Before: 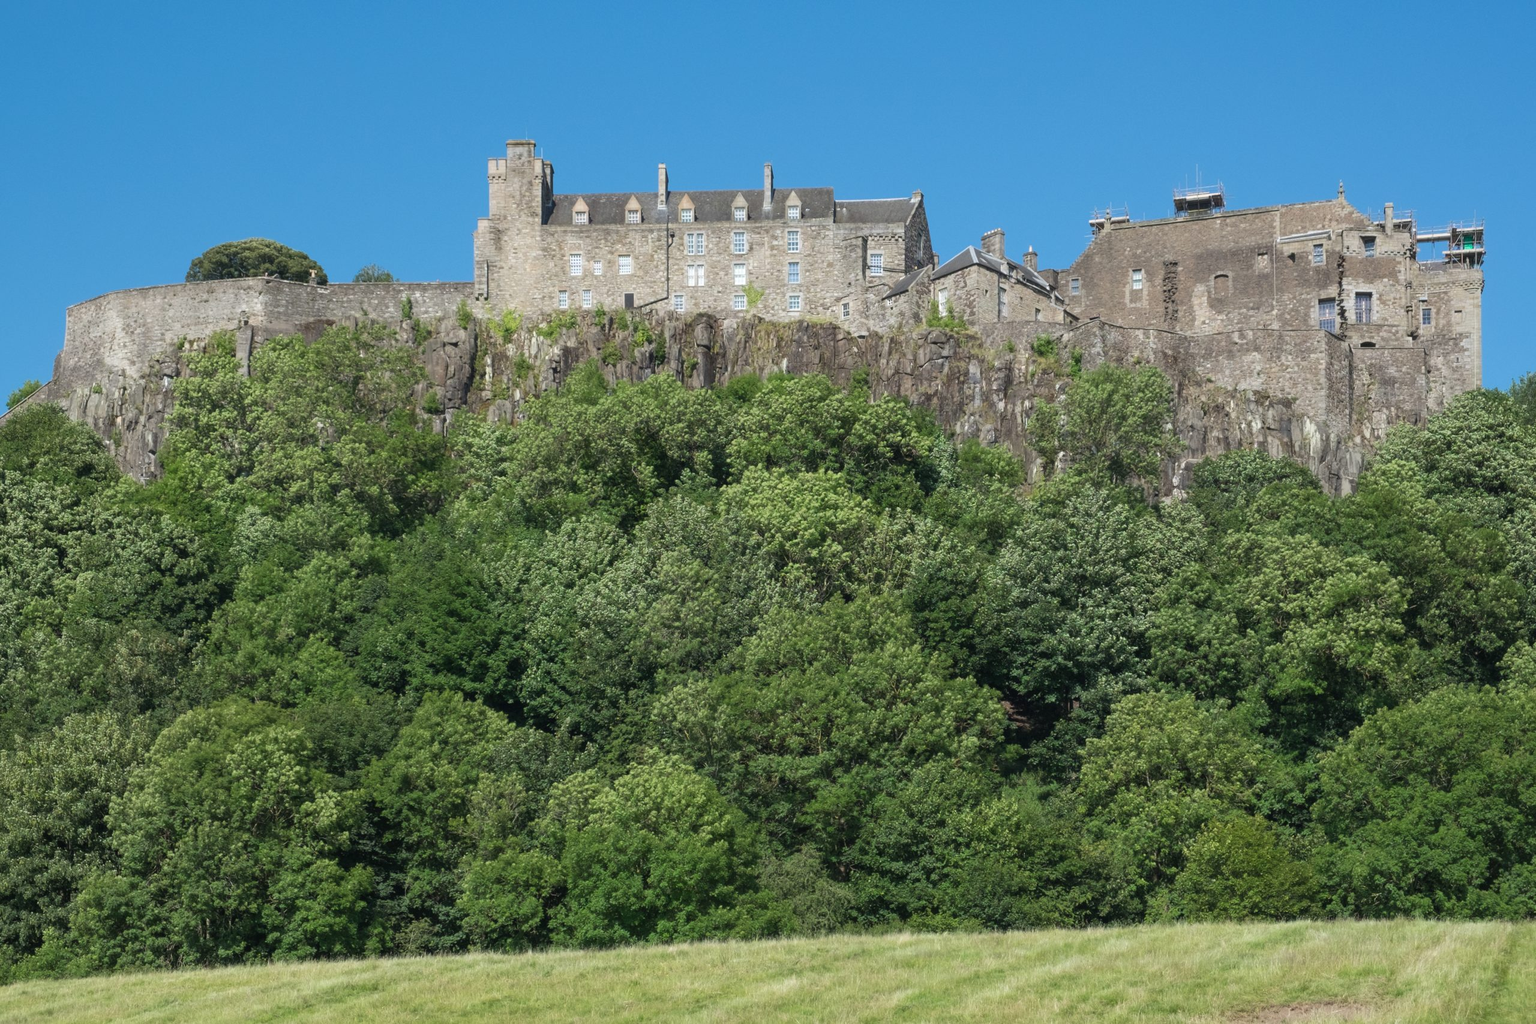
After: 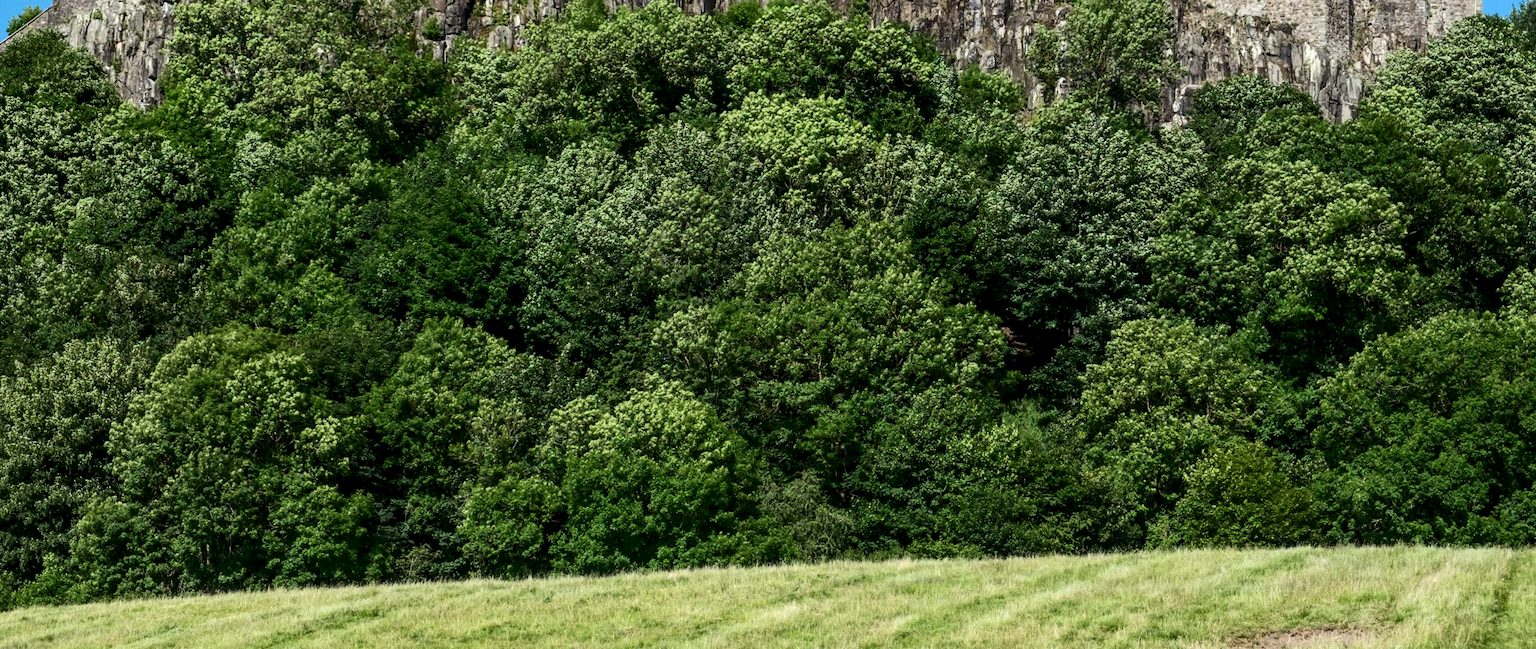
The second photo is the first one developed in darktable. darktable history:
crop and rotate: top 36.575%
contrast brightness saturation: contrast 0.315, brightness -0.08, saturation 0.175
local contrast: detail 130%
